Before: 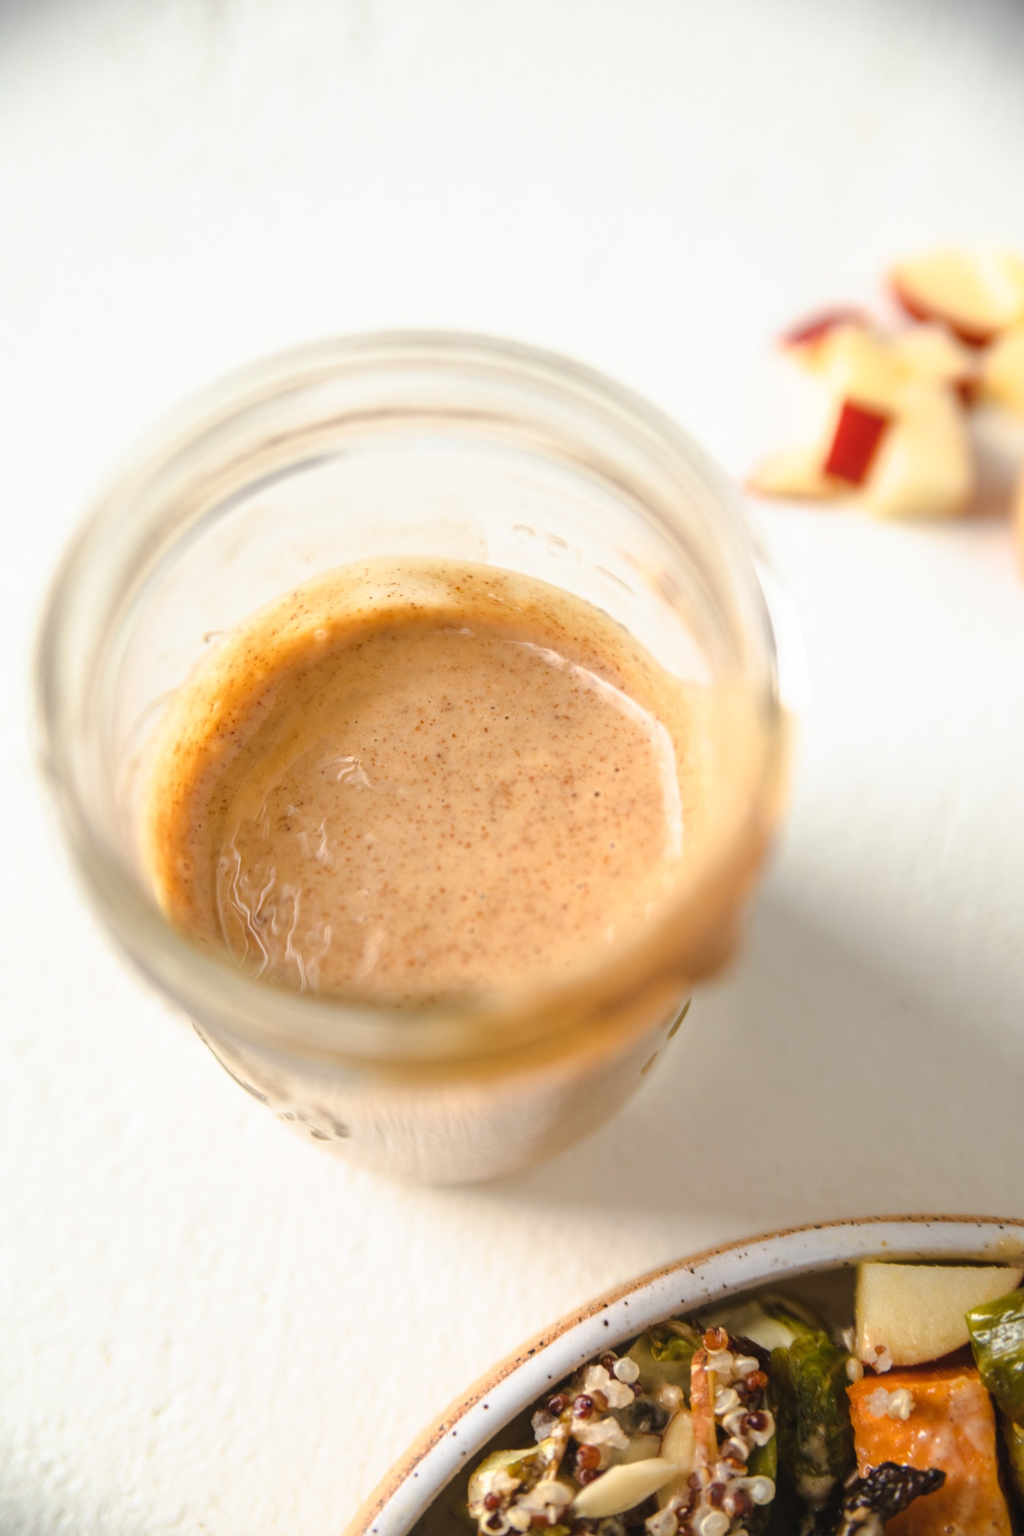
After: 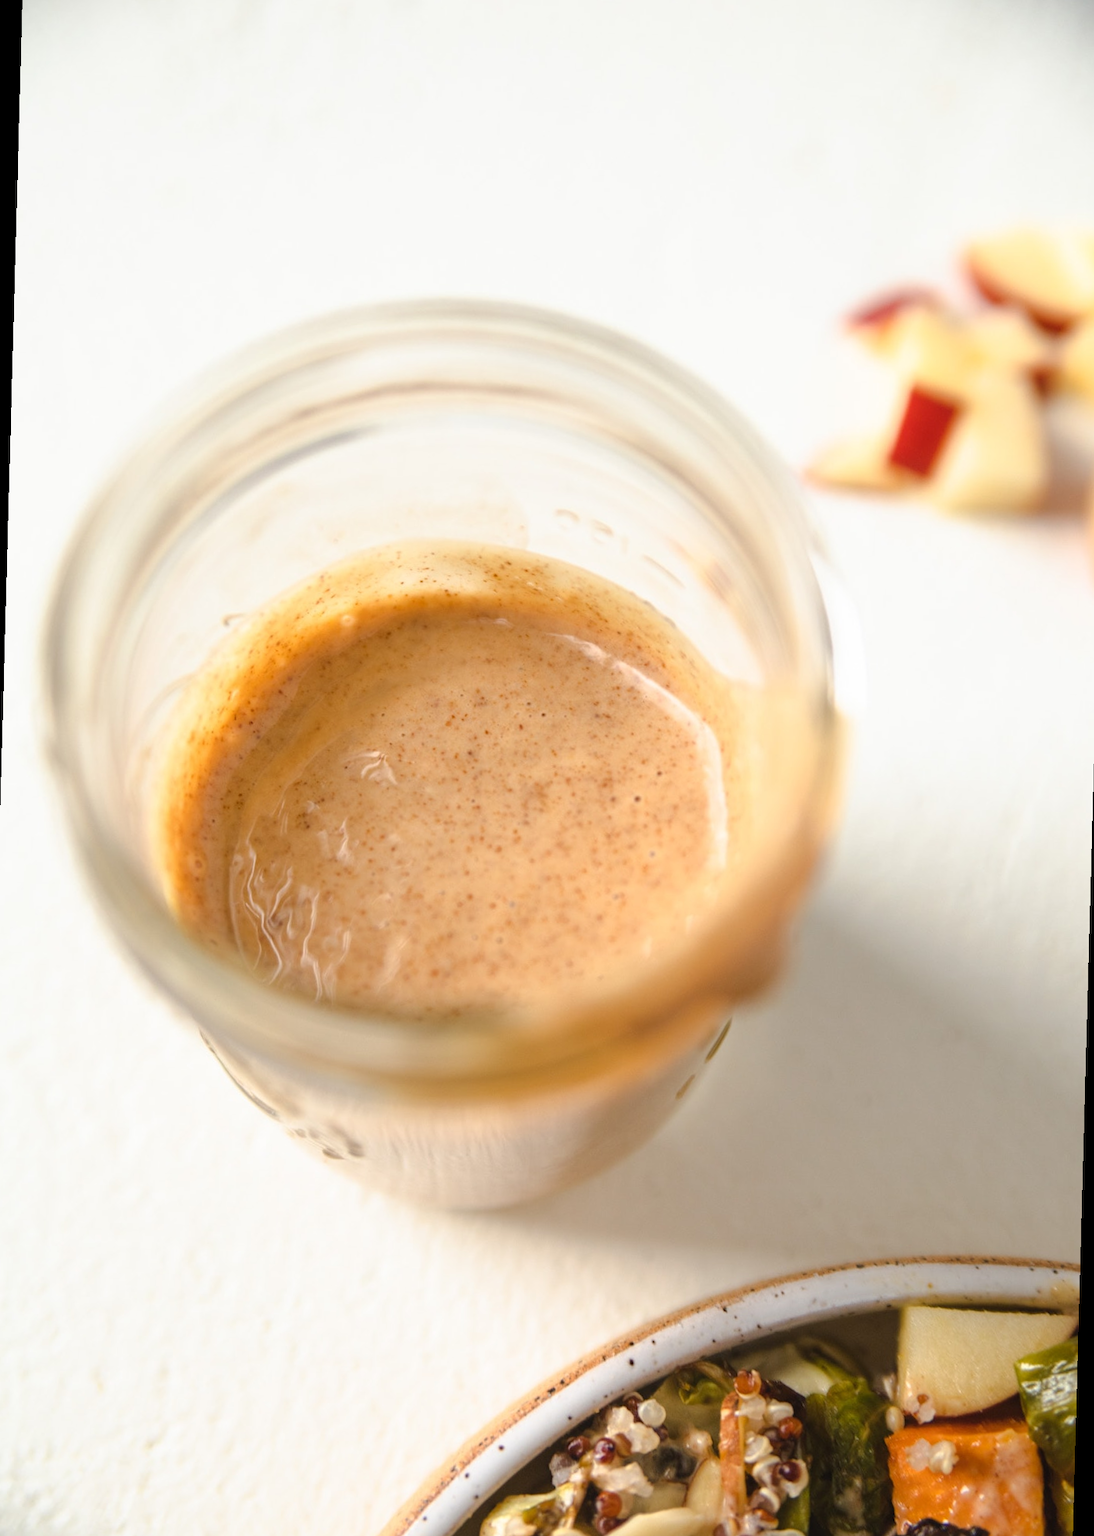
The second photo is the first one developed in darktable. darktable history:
color zones: mix -62.47%
rotate and perspective: rotation 1.57°, crop left 0.018, crop right 0.982, crop top 0.039, crop bottom 0.961
